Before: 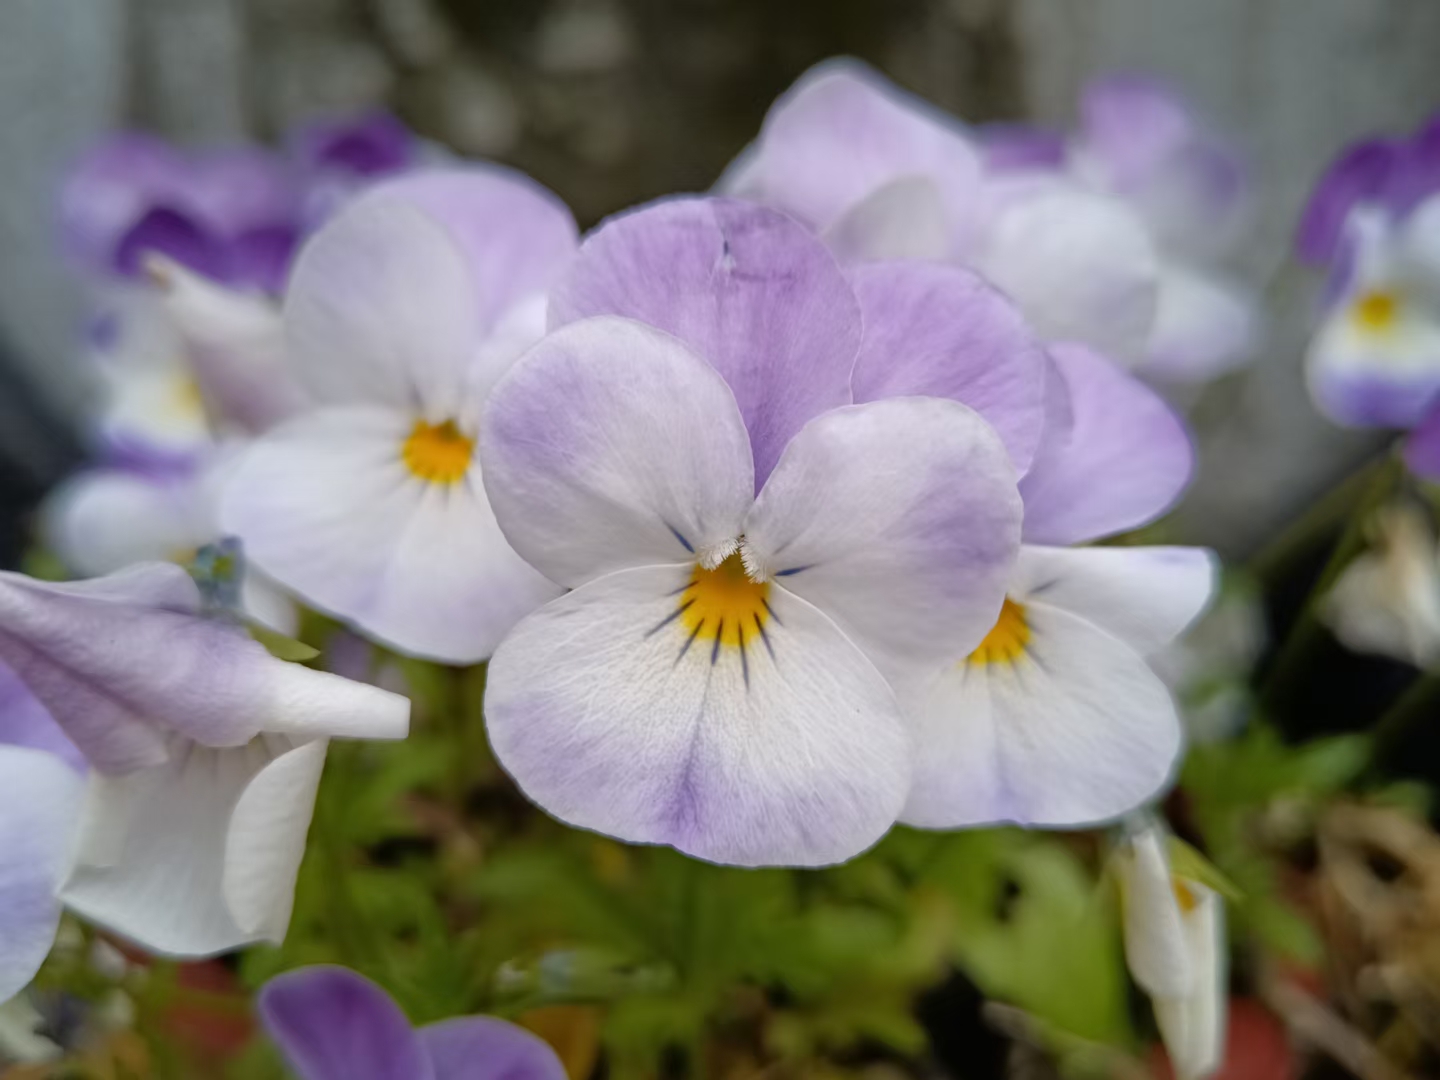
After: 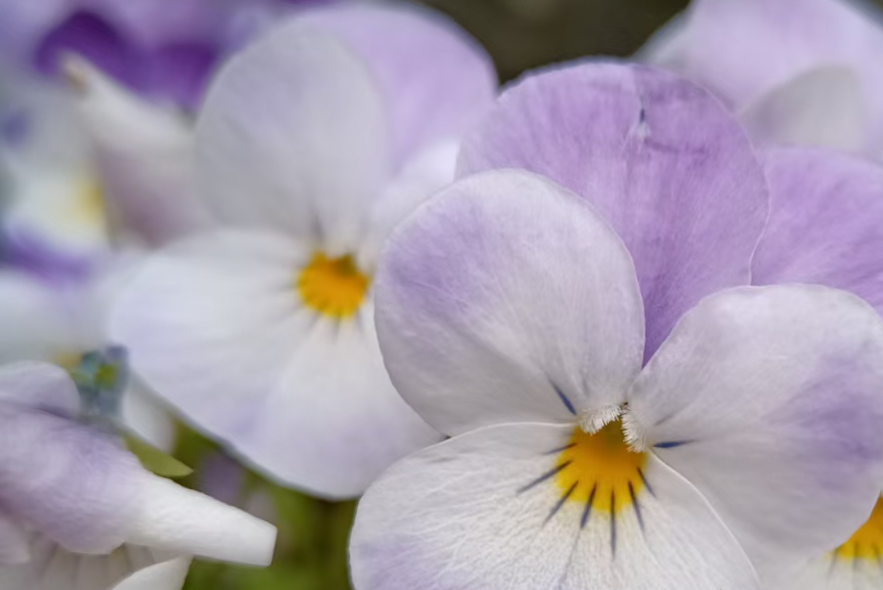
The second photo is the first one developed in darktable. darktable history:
crop and rotate: angle -6.57°, left 2.073%, top 7.047%, right 27.588%, bottom 30.319%
